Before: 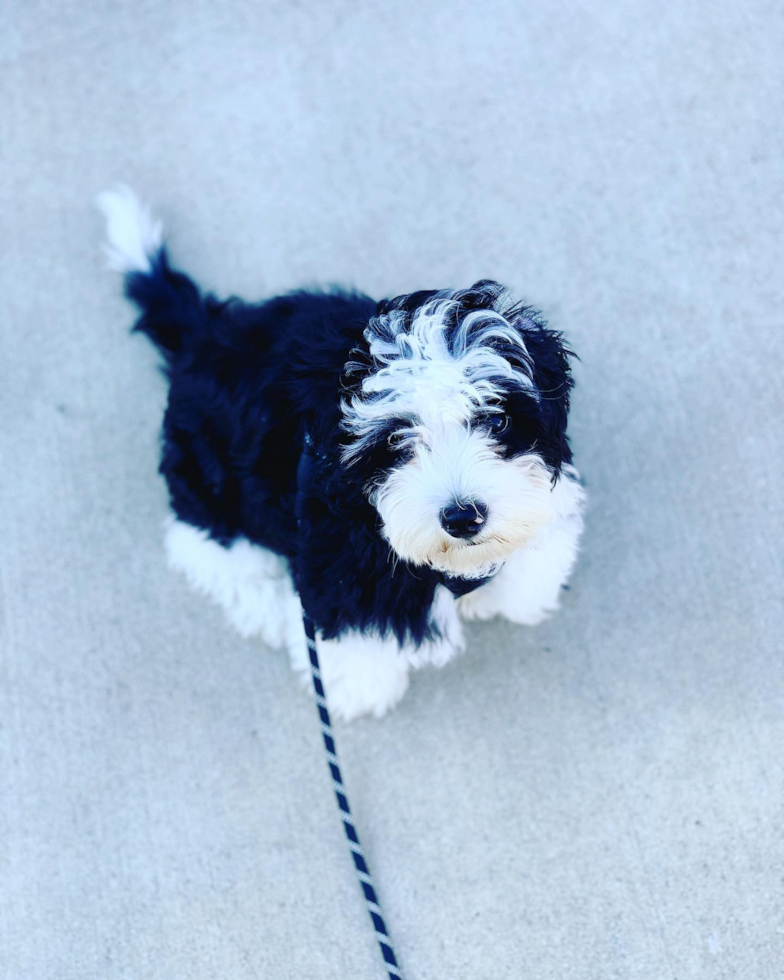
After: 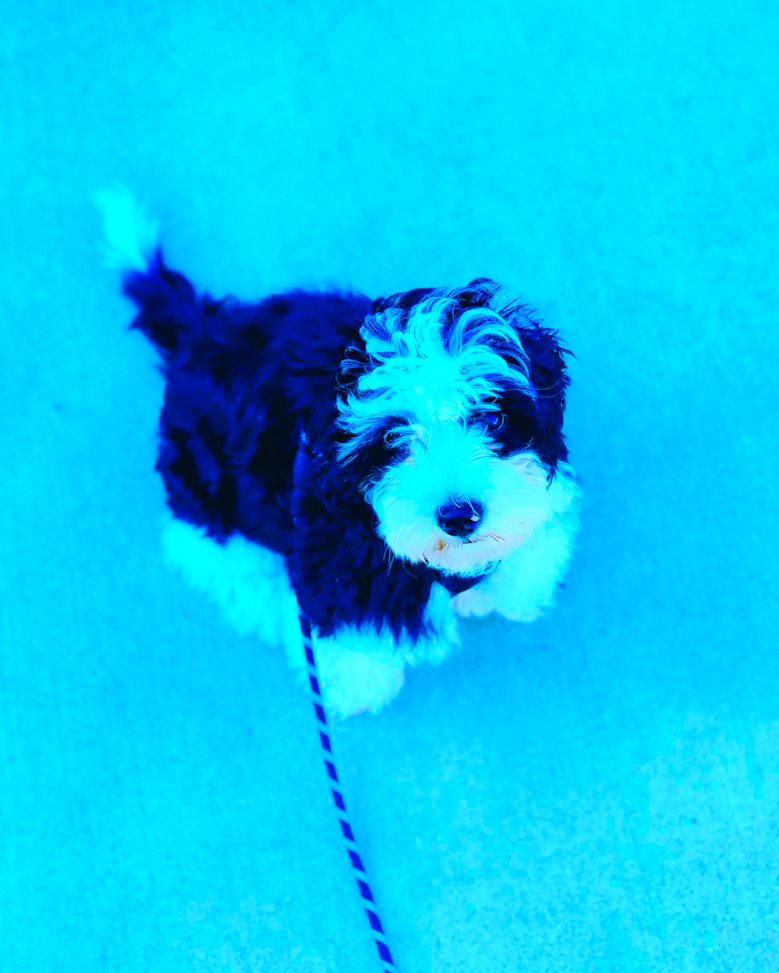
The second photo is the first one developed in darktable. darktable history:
crop and rotate: left 0.542%, top 0.346%, bottom 0.298%
color correction: highlights a* 1.68, highlights b* -1.85, saturation 2.44
color calibration: illuminant Planckian (black body), x 0.378, y 0.374, temperature 4026.13 K
